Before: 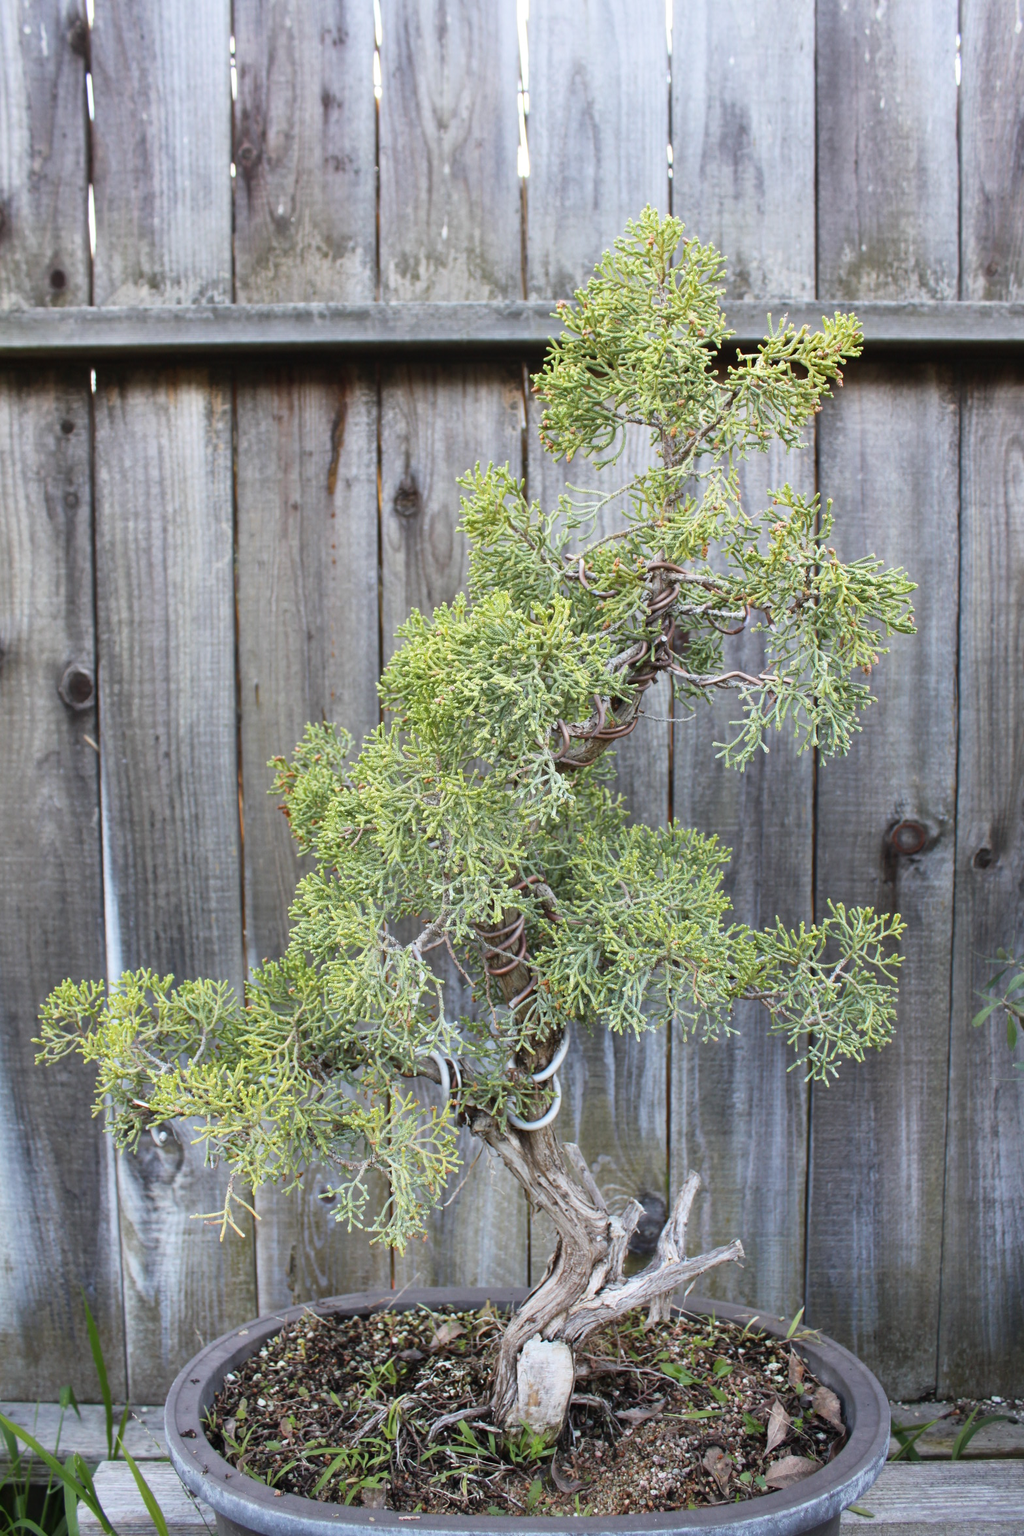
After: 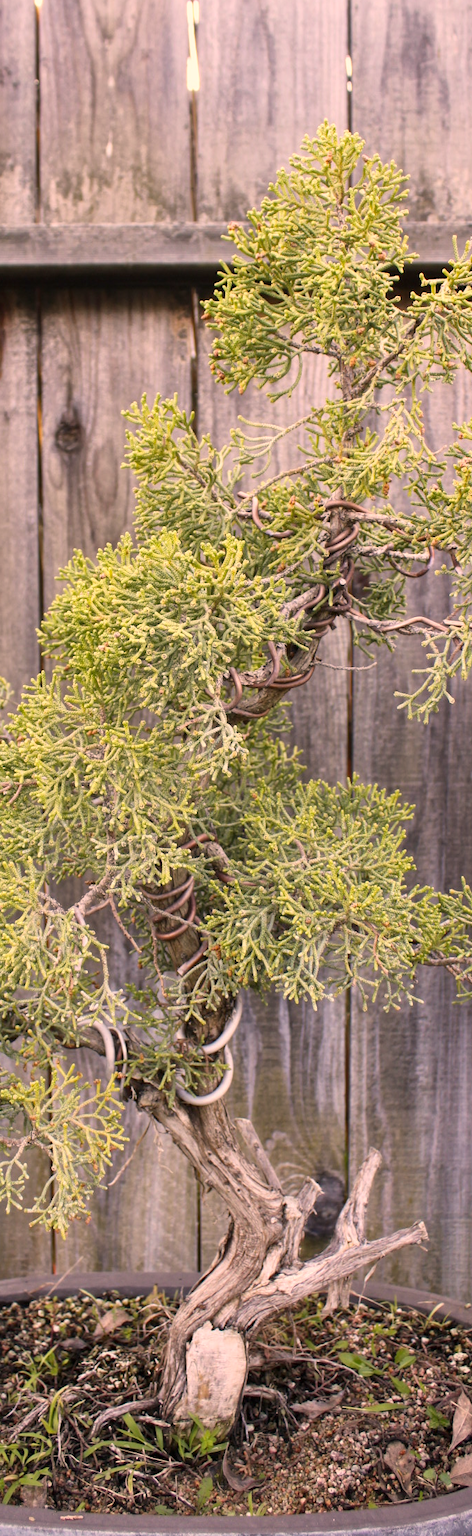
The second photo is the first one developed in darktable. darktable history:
crop: left 33.452%, top 6.025%, right 23.155%
local contrast: highlights 100%, shadows 100%, detail 120%, midtone range 0.2
color correction: highlights a* 17.88, highlights b* 18.79
